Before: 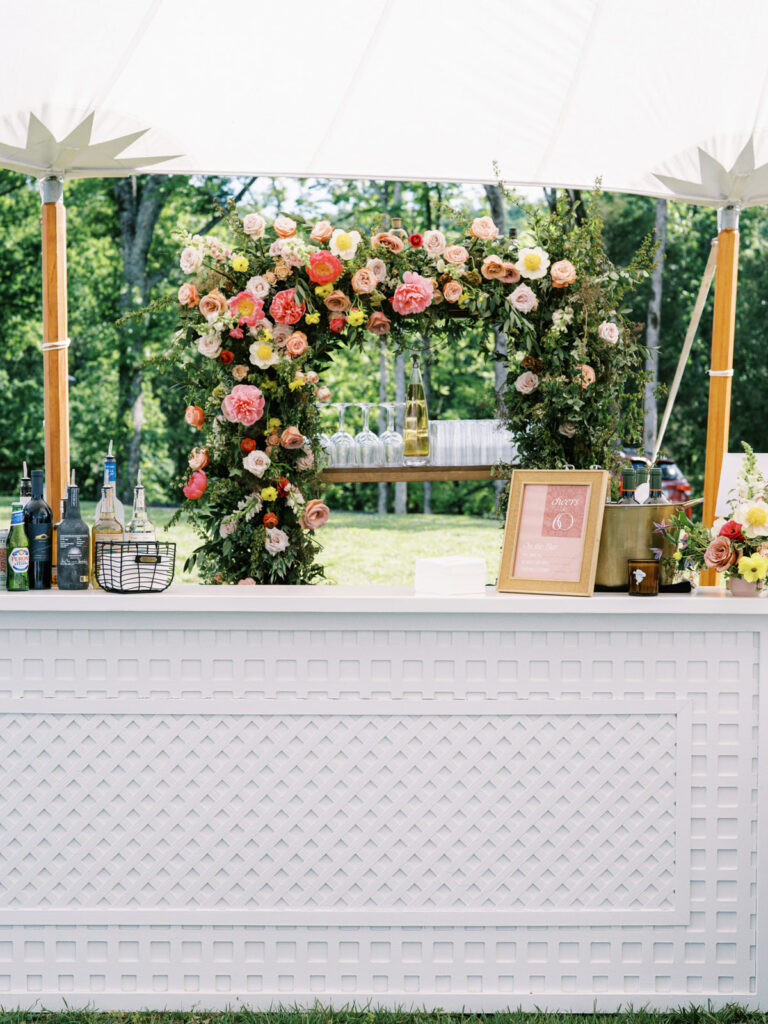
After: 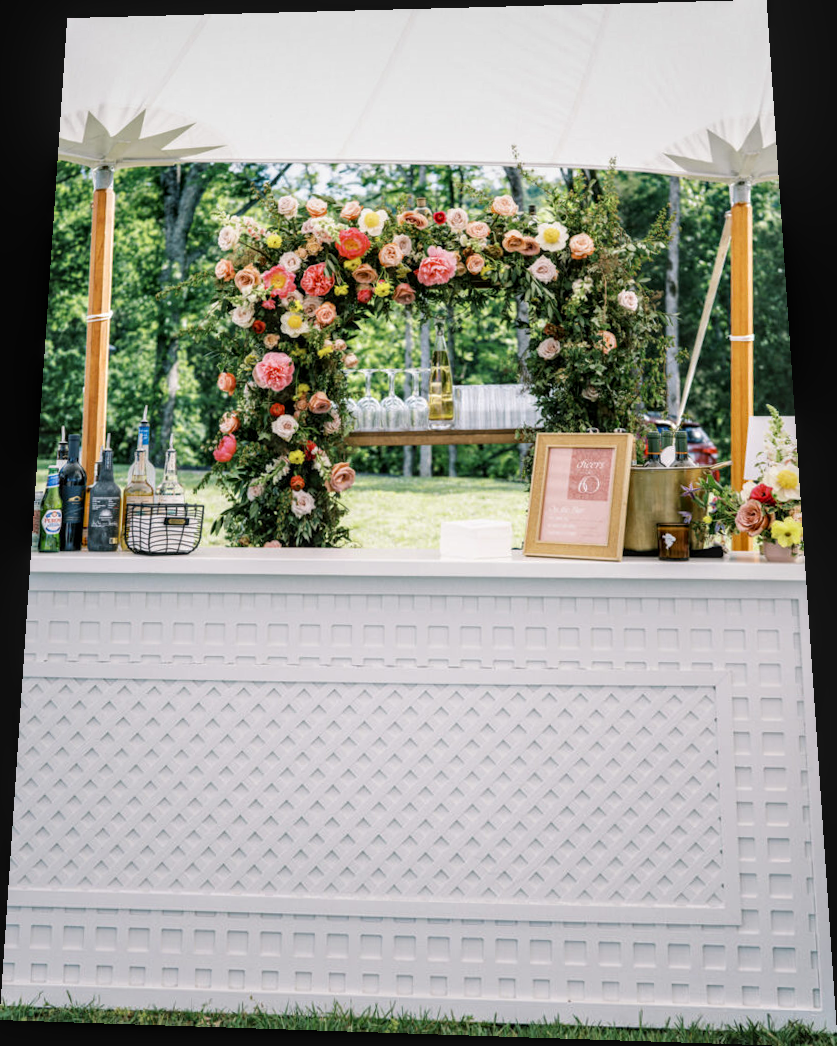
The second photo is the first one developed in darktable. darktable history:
local contrast: on, module defaults
rotate and perspective: rotation 0.128°, lens shift (vertical) -0.181, lens shift (horizontal) -0.044, shear 0.001, automatic cropping off
